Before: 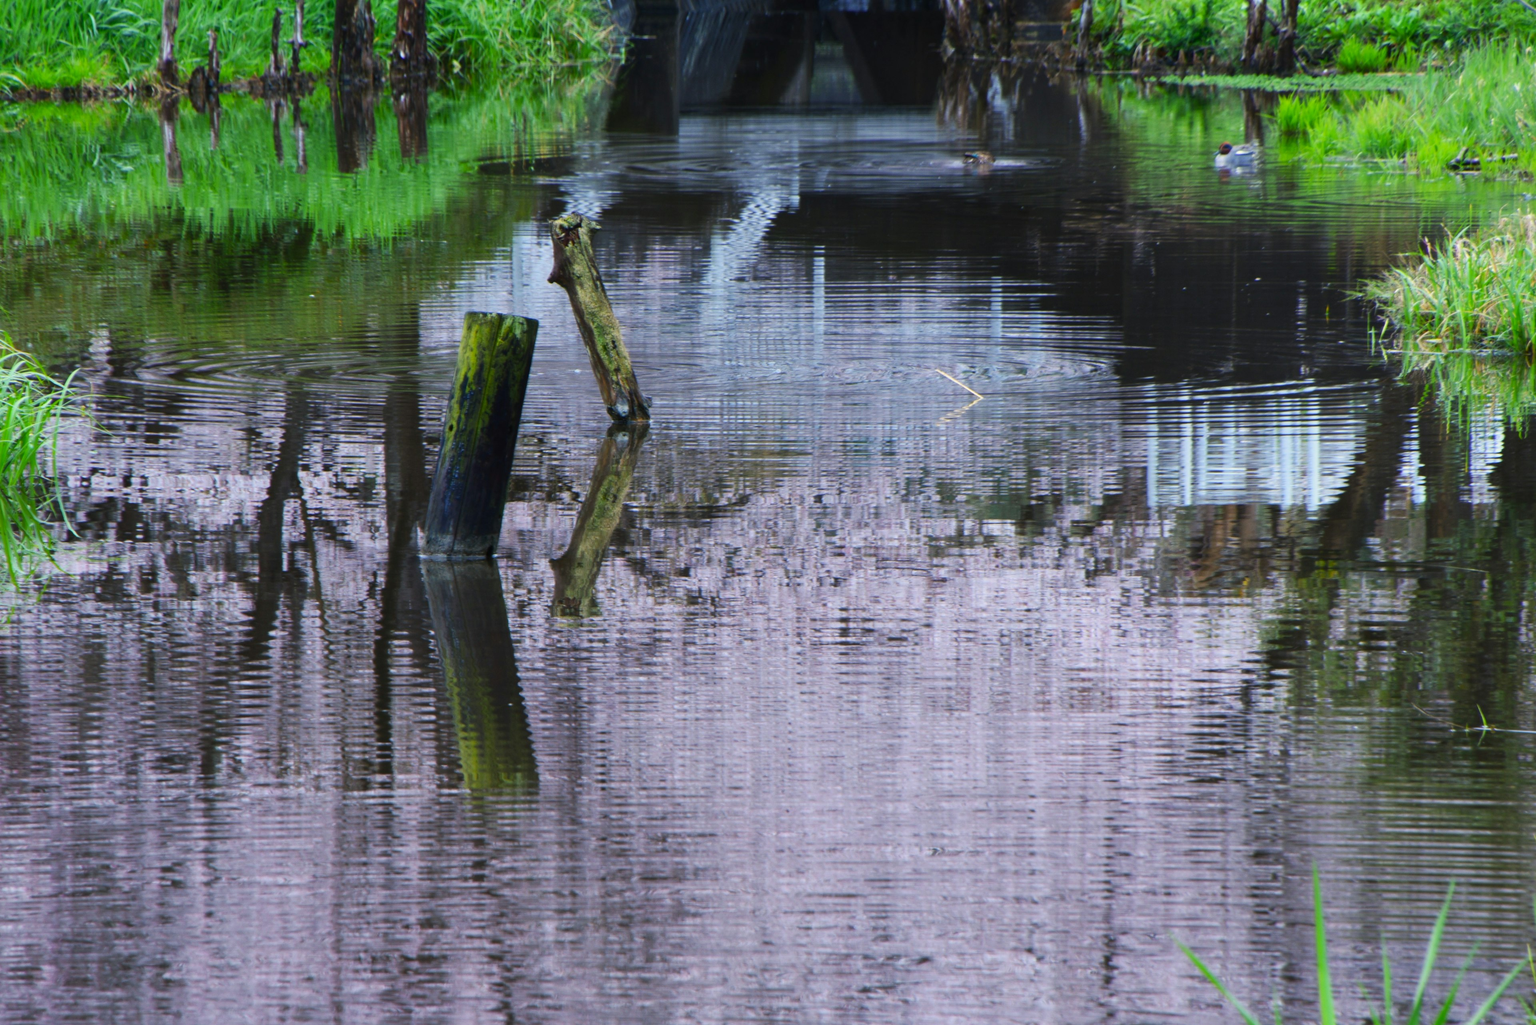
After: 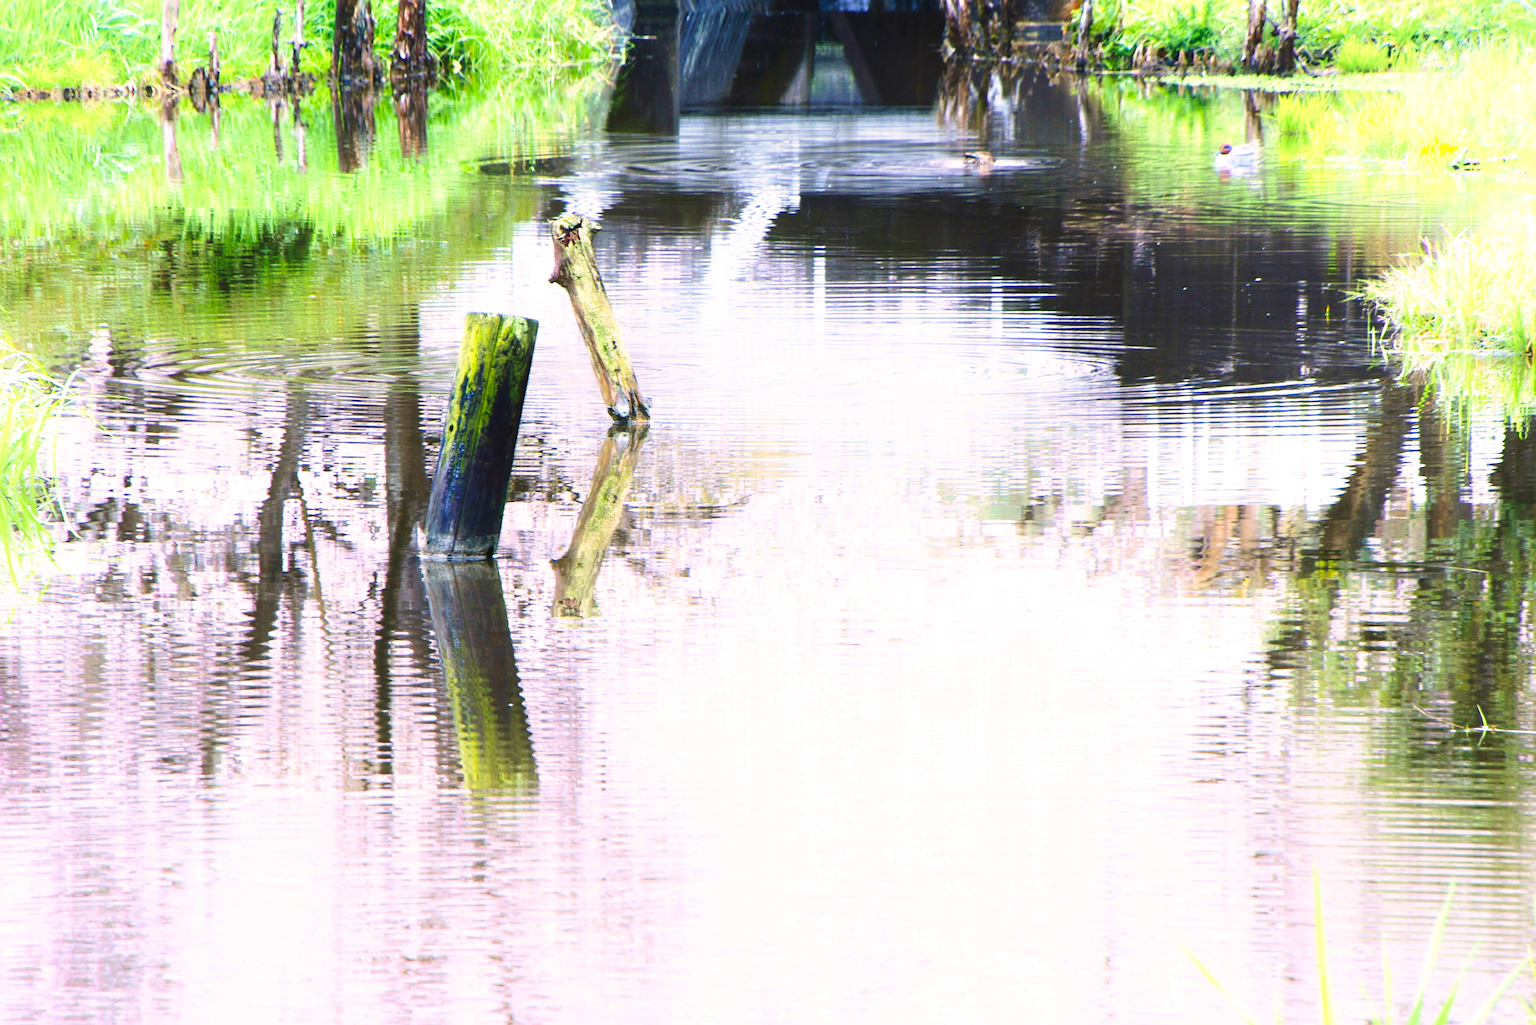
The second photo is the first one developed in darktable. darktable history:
base curve: curves: ch0 [(0, 0) (0.028, 0.03) (0.121, 0.232) (0.46, 0.748) (0.859, 0.968) (1, 1)], preserve colors none
shadows and highlights: shadows -38.94, highlights 63.82, soften with gaussian
exposure: exposure 1.27 EV, compensate highlight preservation false
velvia: on, module defaults
sharpen: on, module defaults
color correction: highlights a* 5.74, highlights b* 4.71
